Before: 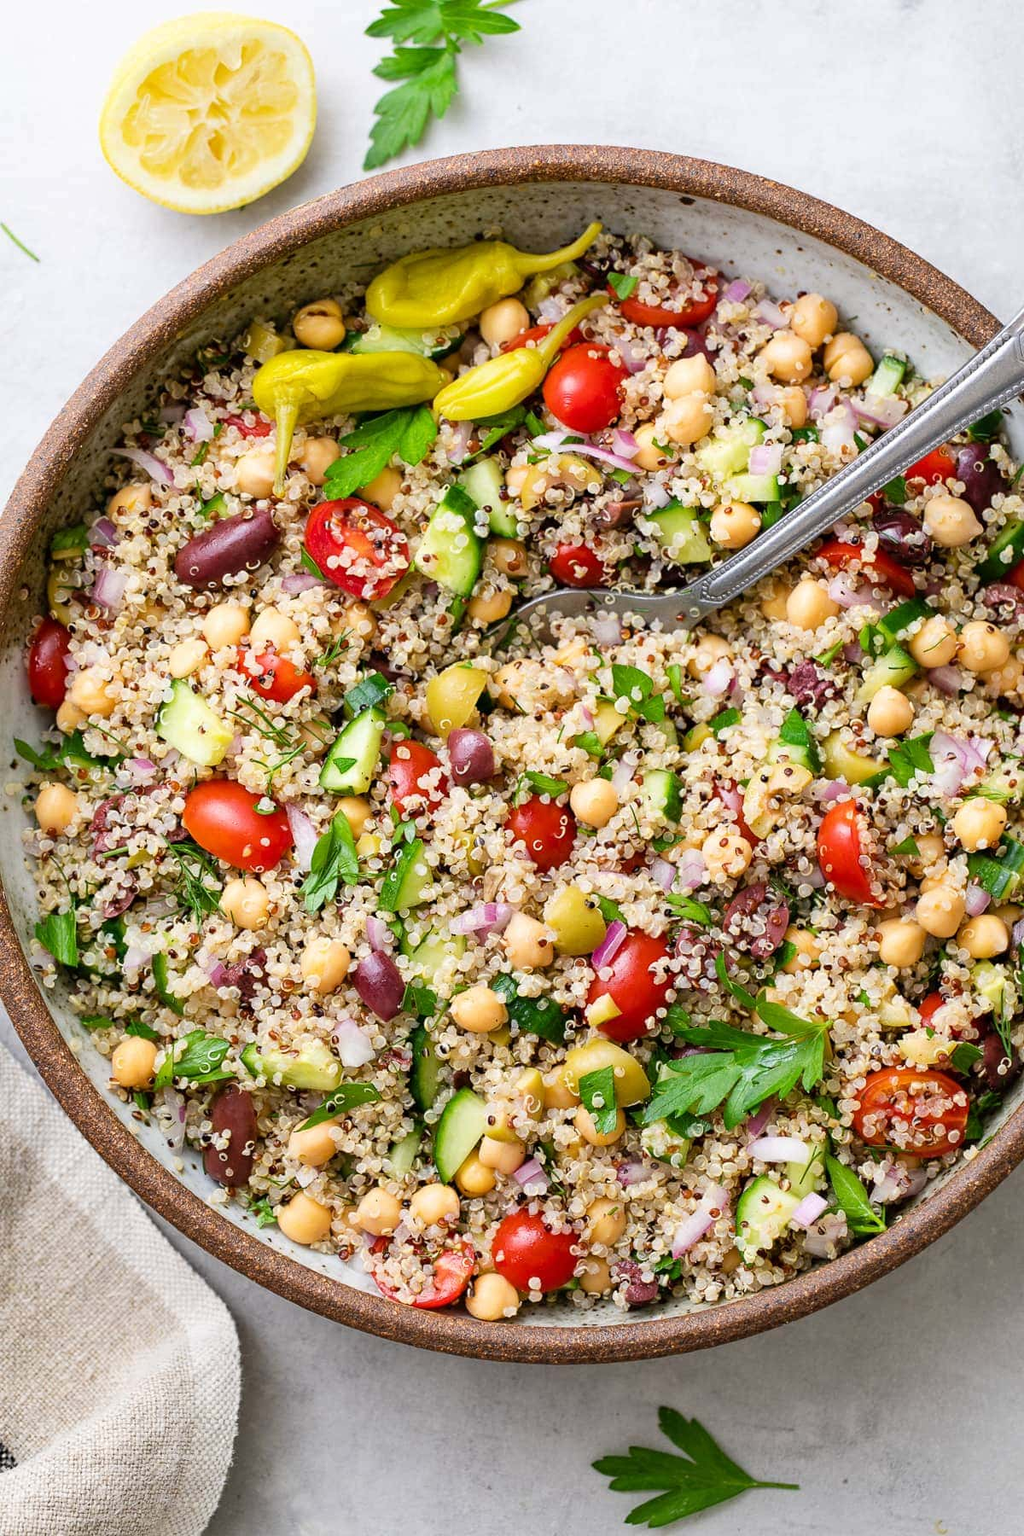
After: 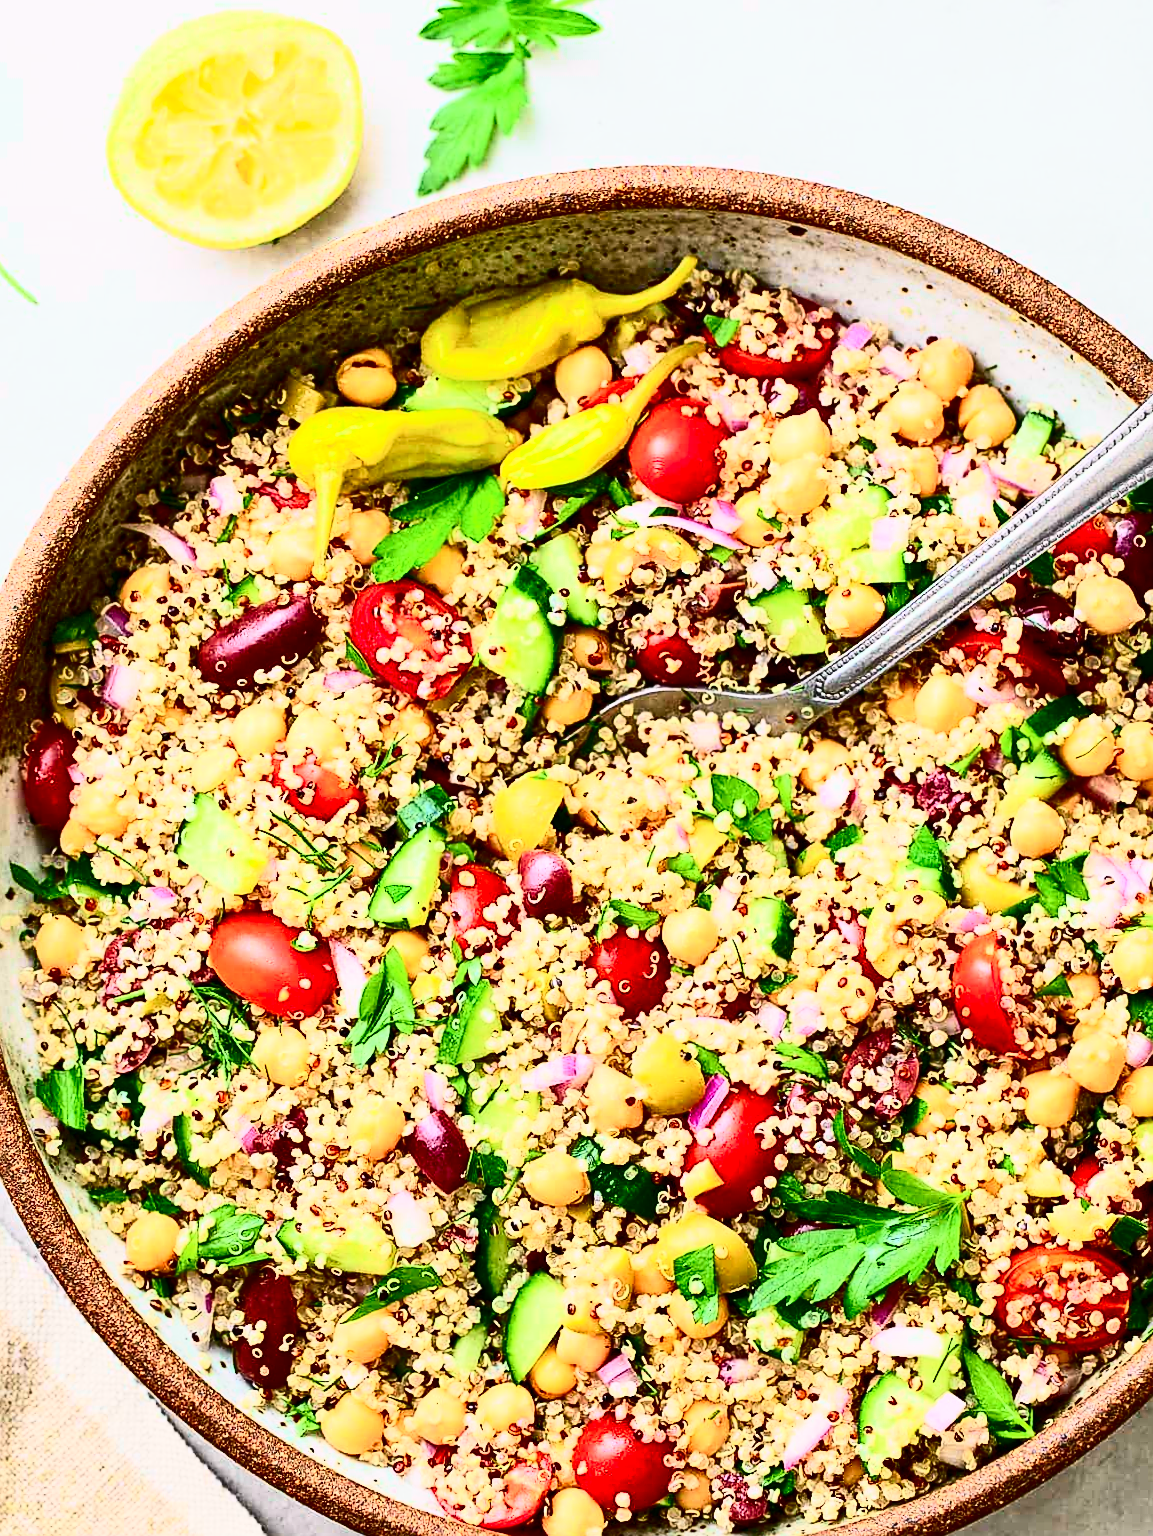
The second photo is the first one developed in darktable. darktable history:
crop and rotate: angle 0.2°, left 0.275%, right 3.127%, bottom 14.18%
tone curve: curves: ch0 [(0, 0.003) (0.044, 0.032) (0.12, 0.089) (0.19, 0.175) (0.271, 0.294) (0.457, 0.546) (0.588, 0.71) (0.701, 0.815) (0.86, 0.922) (1, 0.982)]; ch1 [(0, 0) (0.247, 0.215) (0.433, 0.382) (0.466, 0.426) (0.493, 0.481) (0.501, 0.5) (0.517, 0.524) (0.557, 0.582) (0.598, 0.651) (0.671, 0.735) (0.796, 0.85) (1, 1)]; ch2 [(0, 0) (0.249, 0.216) (0.357, 0.317) (0.448, 0.432) (0.478, 0.492) (0.498, 0.499) (0.517, 0.53) (0.537, 0.57) (0.569, 0.623) (0.61, 0.663) (0.706, 0.75) (0.808, 0.809) (0.991, 0.968)], color space Lab, independent channels, preserve colors none
contrast brightness saturation: contrast 0.4, brightness 0.05, saturation 0.25
sharpen: on, module defaults
tone equalizer: on, module defaults
